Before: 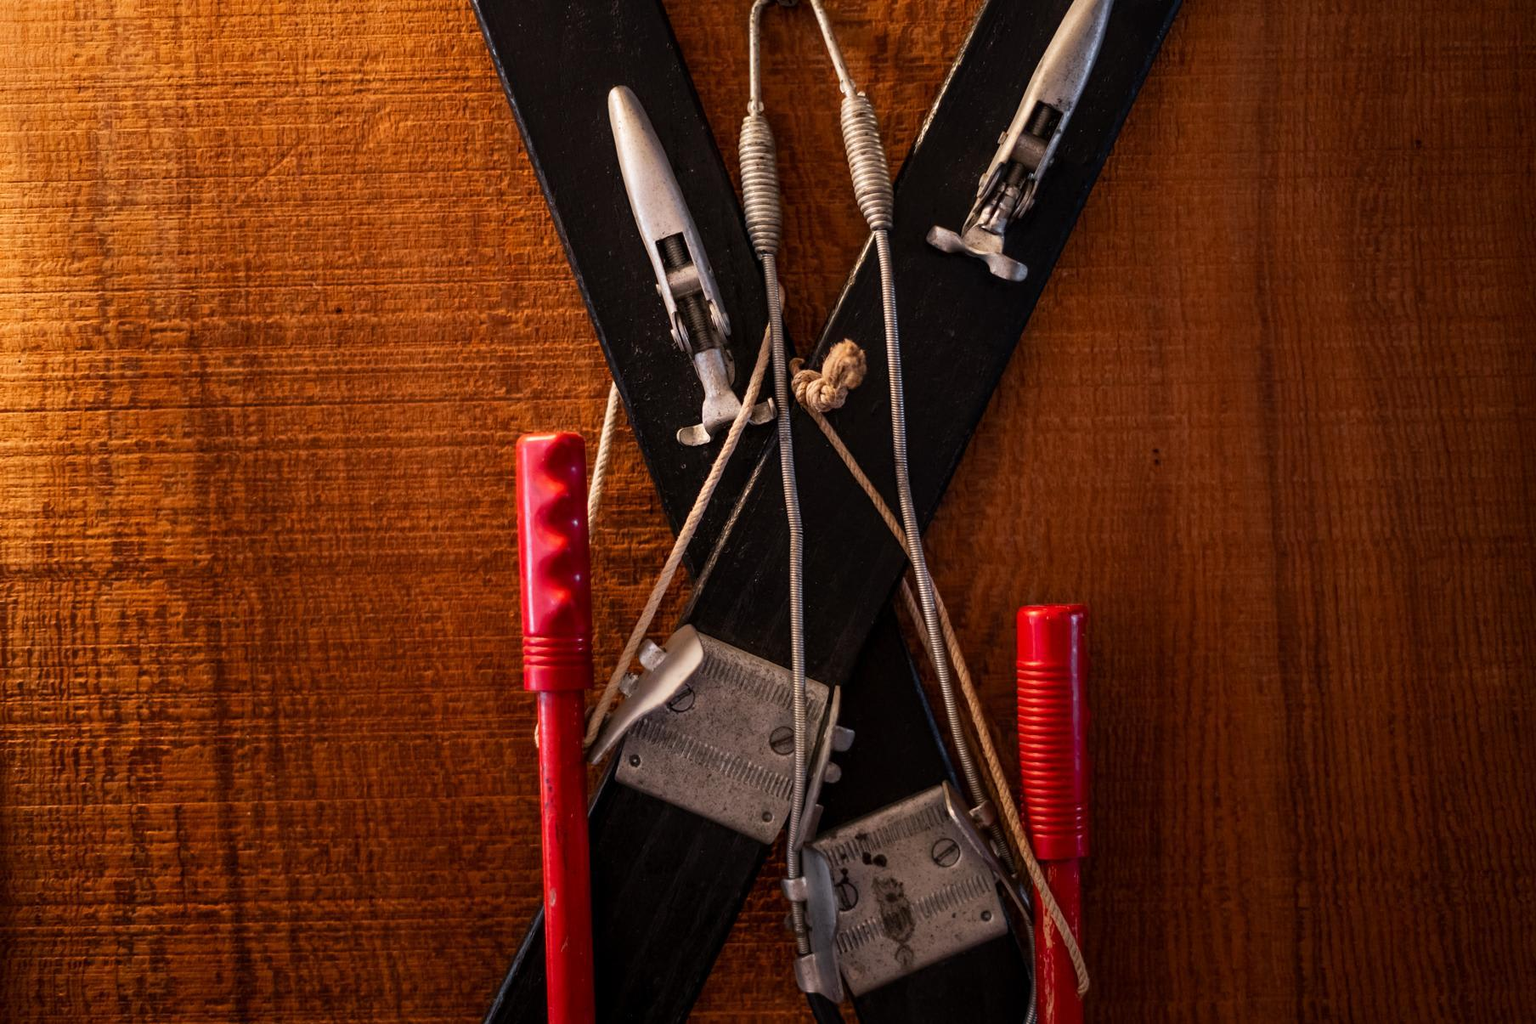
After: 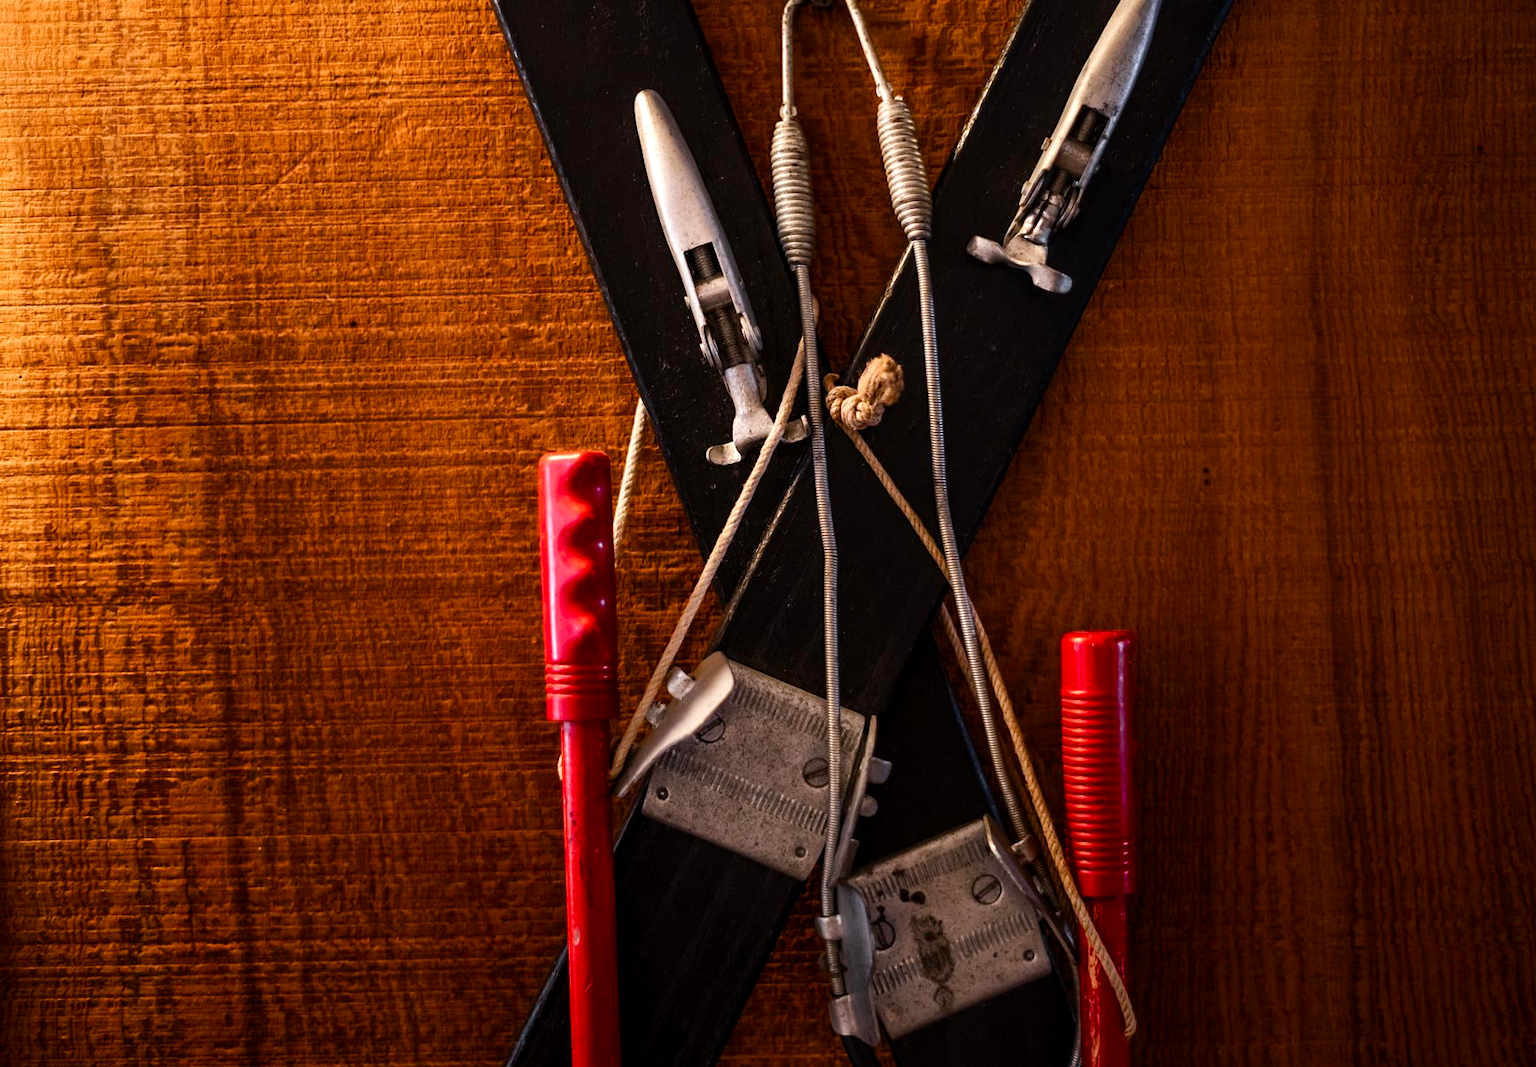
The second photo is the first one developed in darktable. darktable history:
tone equalizer: -8 EV -0.417 EV, -7 EV -0.389 EV, -6 EV -0.333 EV, -5 EV -0.222 EV, -3 EV 0.222 EV, -2 EV 0.333 EV, -1 EV 0.389 EV, +0 EV 0.417 EV, edges refinement/feathering 500, mask exposure compensation -1.57 EV, preserve details no
color balance rgb: perceptual saturation grading › global saturation 20%, perceptual saturation grading › highlights -25%, perceptual saturation grading › shadows 25%
crop: right 4.126%, bottom 0.031%
